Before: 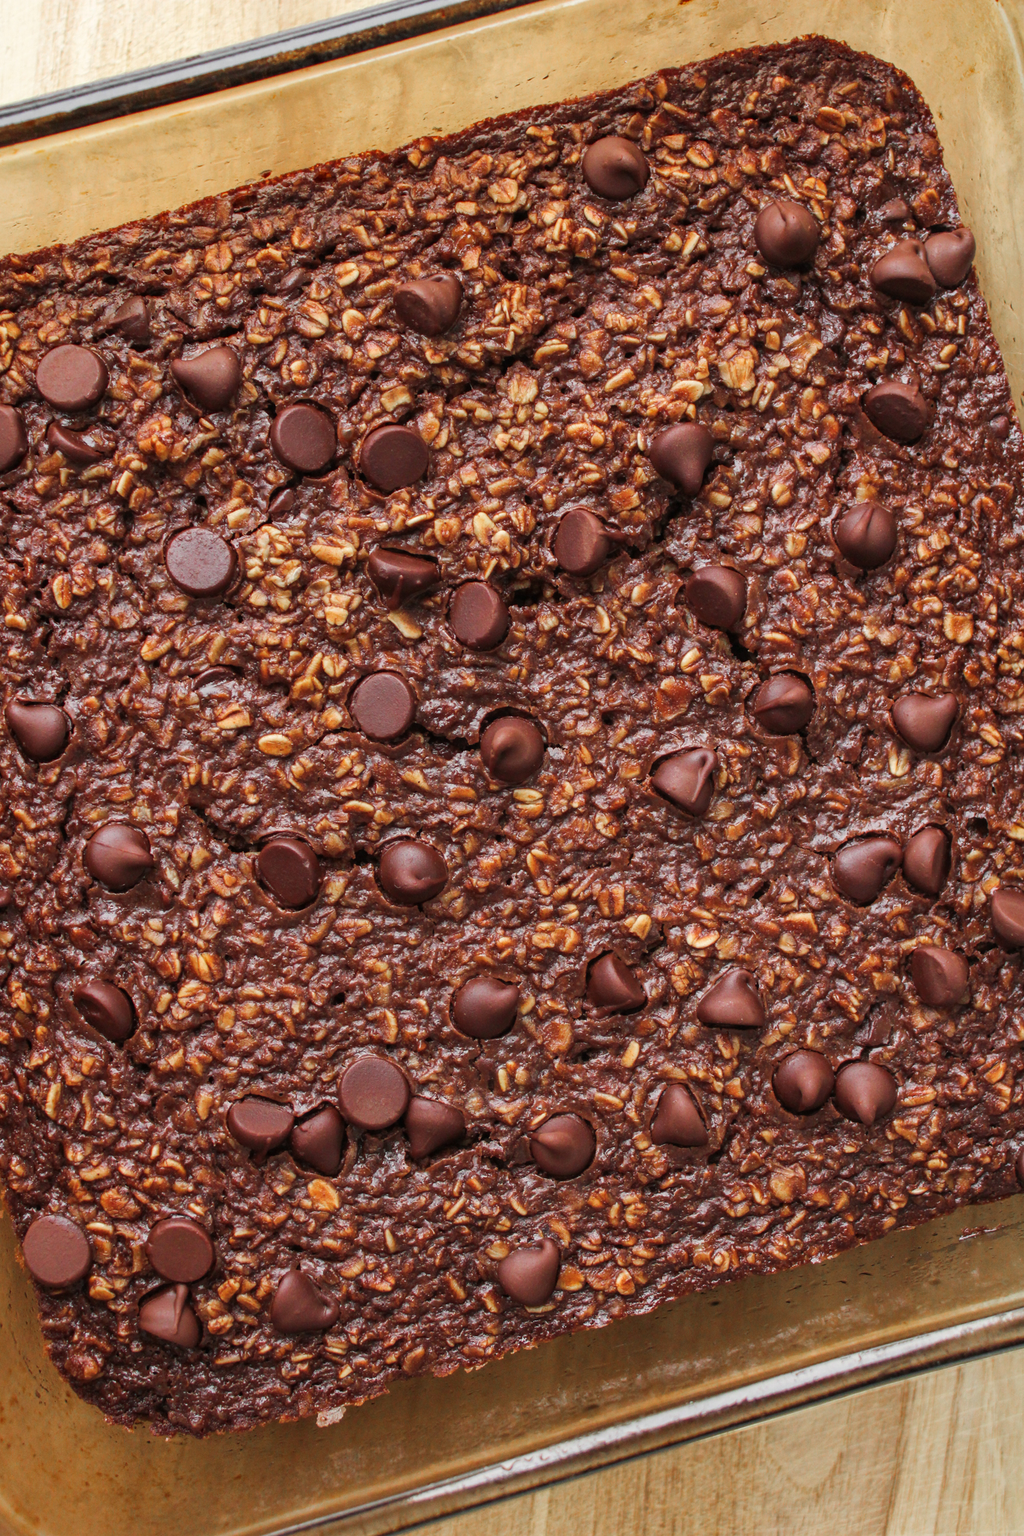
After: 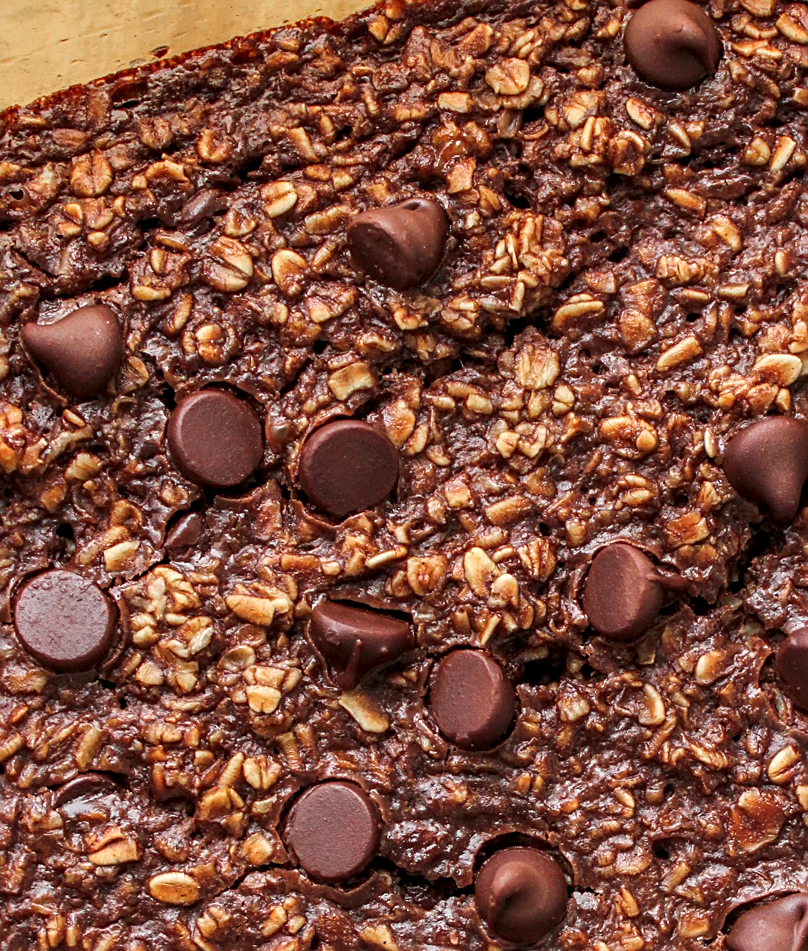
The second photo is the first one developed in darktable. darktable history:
crop: left 15.306%, top 9.065%, right 30.789%, bottom 48.638%
local contrast: highlights 83%, shadows 81%
sharpen: on, module defaults
